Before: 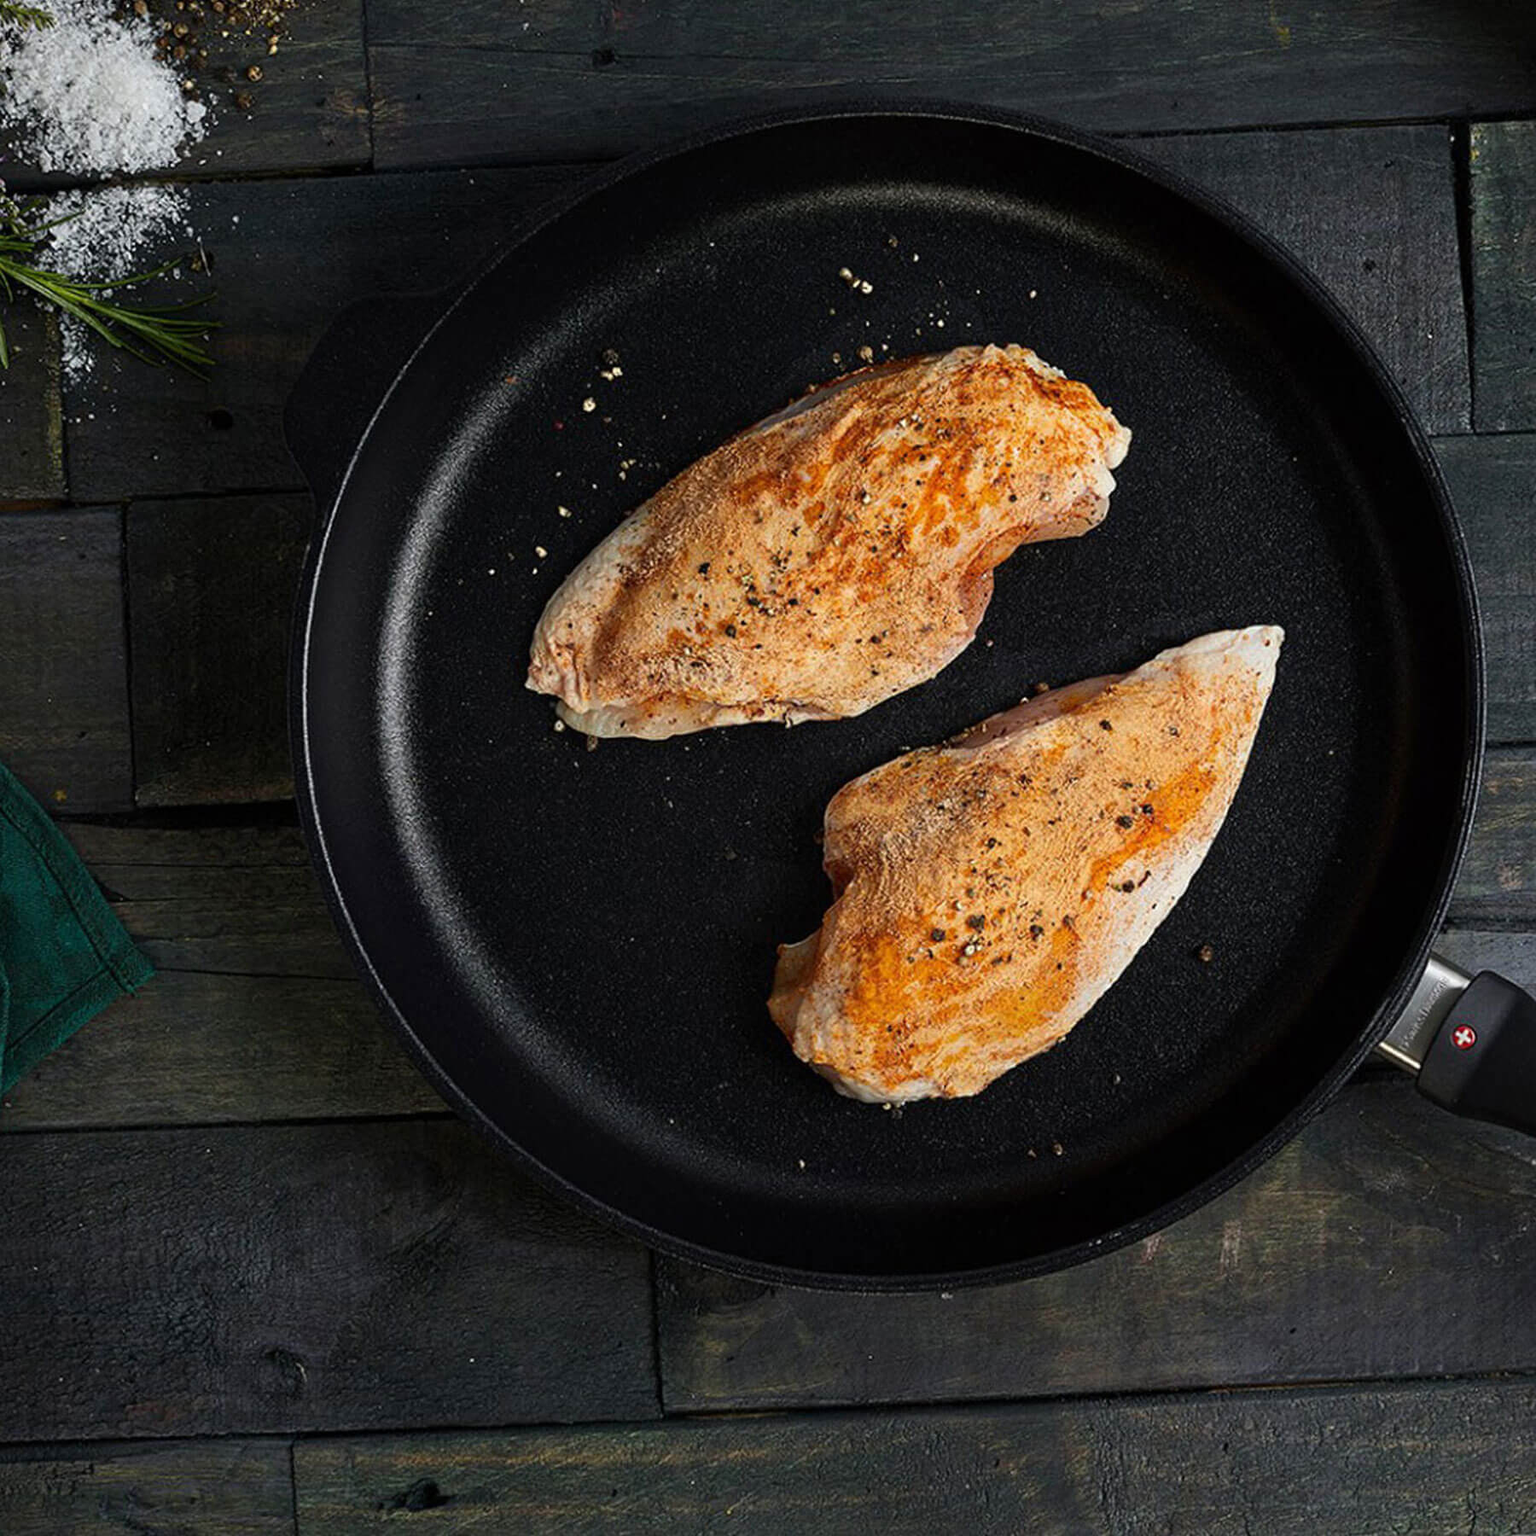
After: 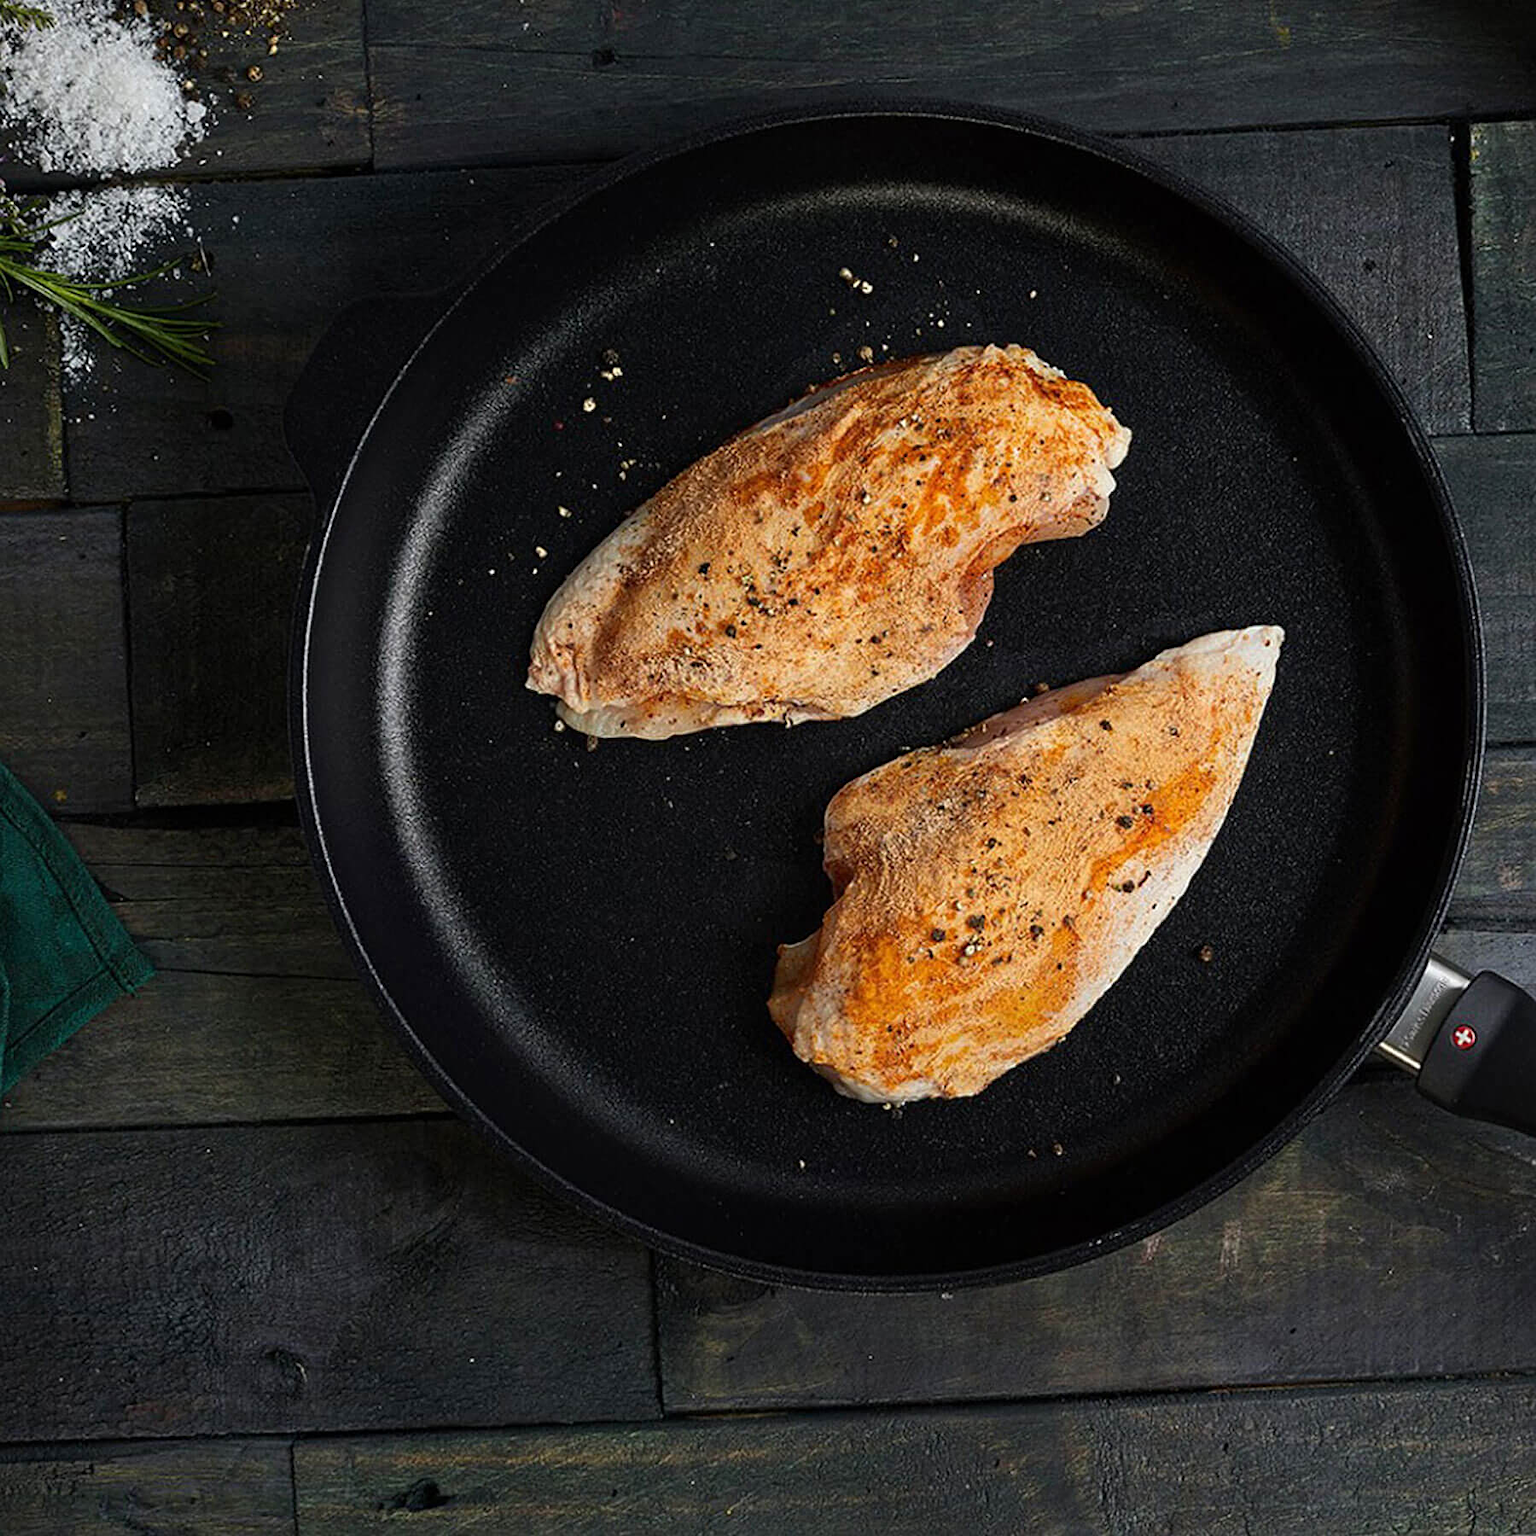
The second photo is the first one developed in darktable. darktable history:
sharpen: amount 0.207
shadows and highlights: shadows 4.19, highlights -18.23, soften with gaussian
